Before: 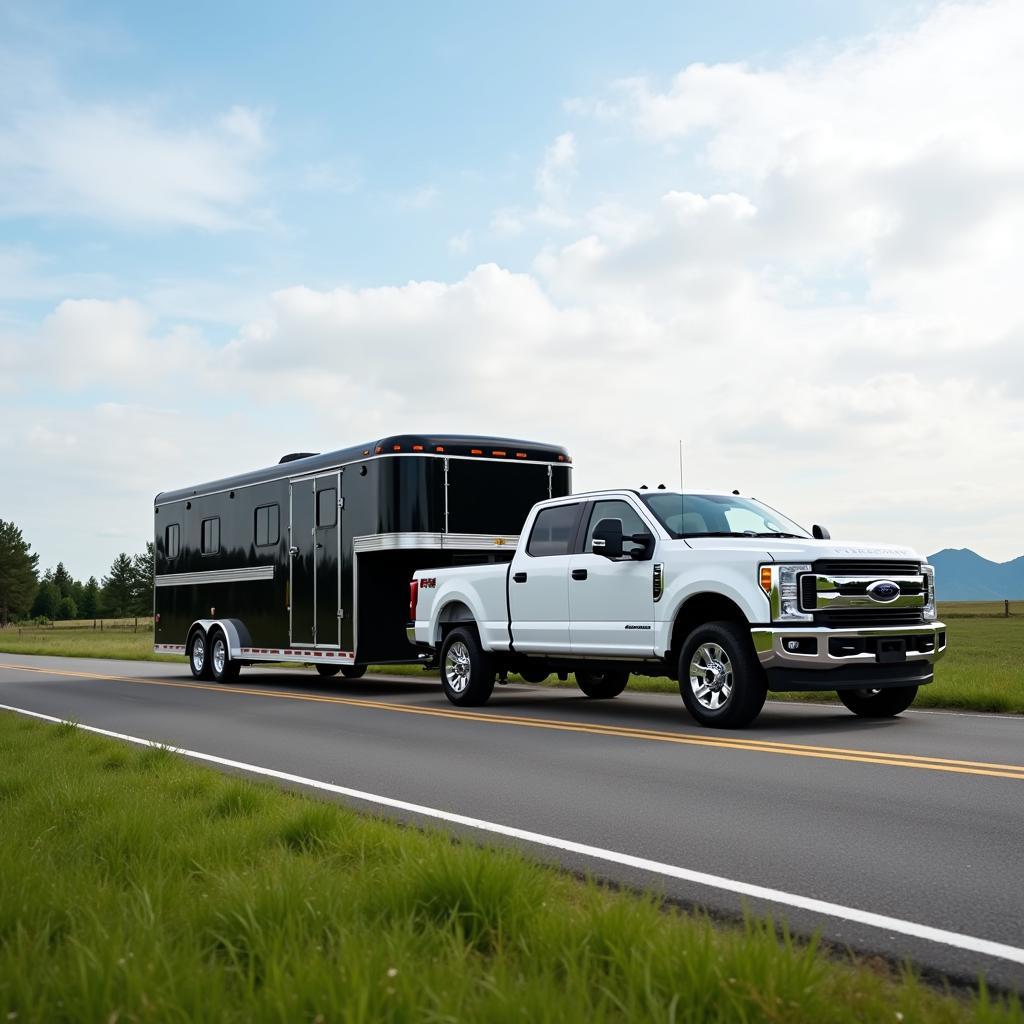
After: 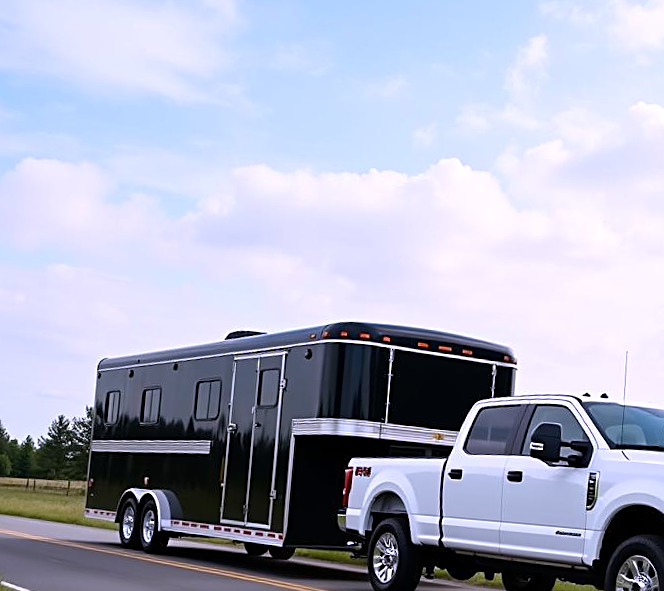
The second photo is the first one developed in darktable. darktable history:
crop and rotate: angle -4.99°, left 2.122%, top 6.945%, right 27.566%, bottom 30.519%
sharpen: on, module defaults
white balance: red 1.042, blue 1.17
